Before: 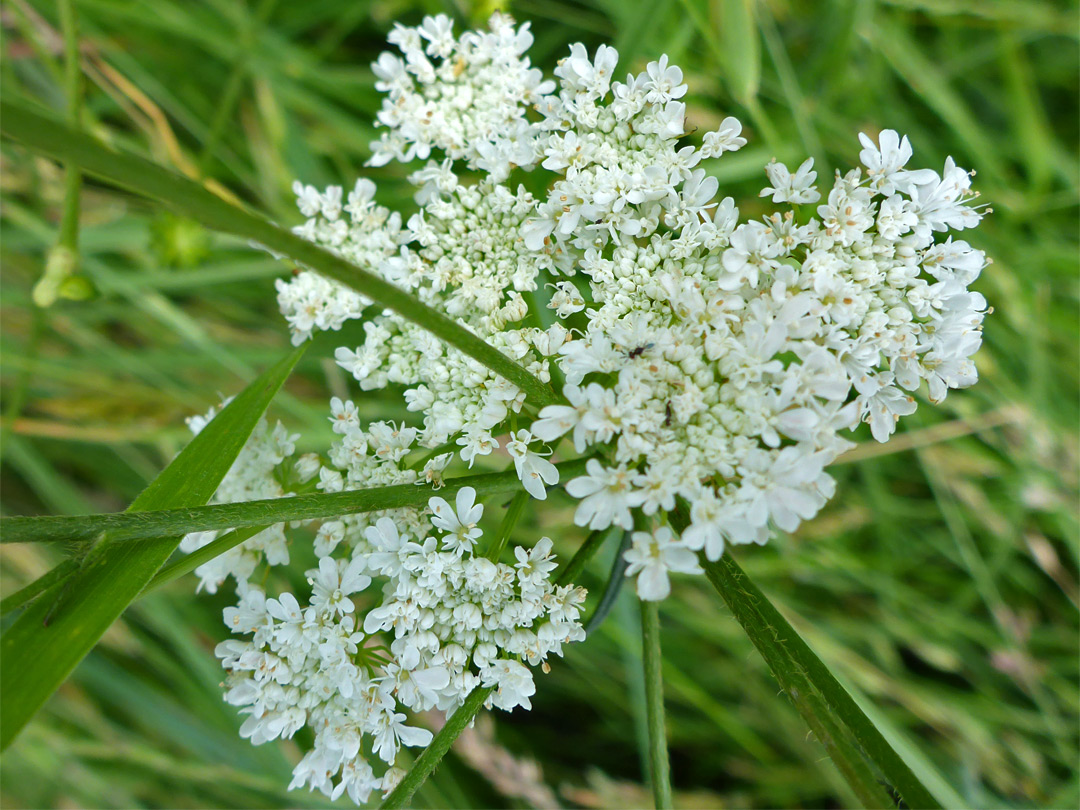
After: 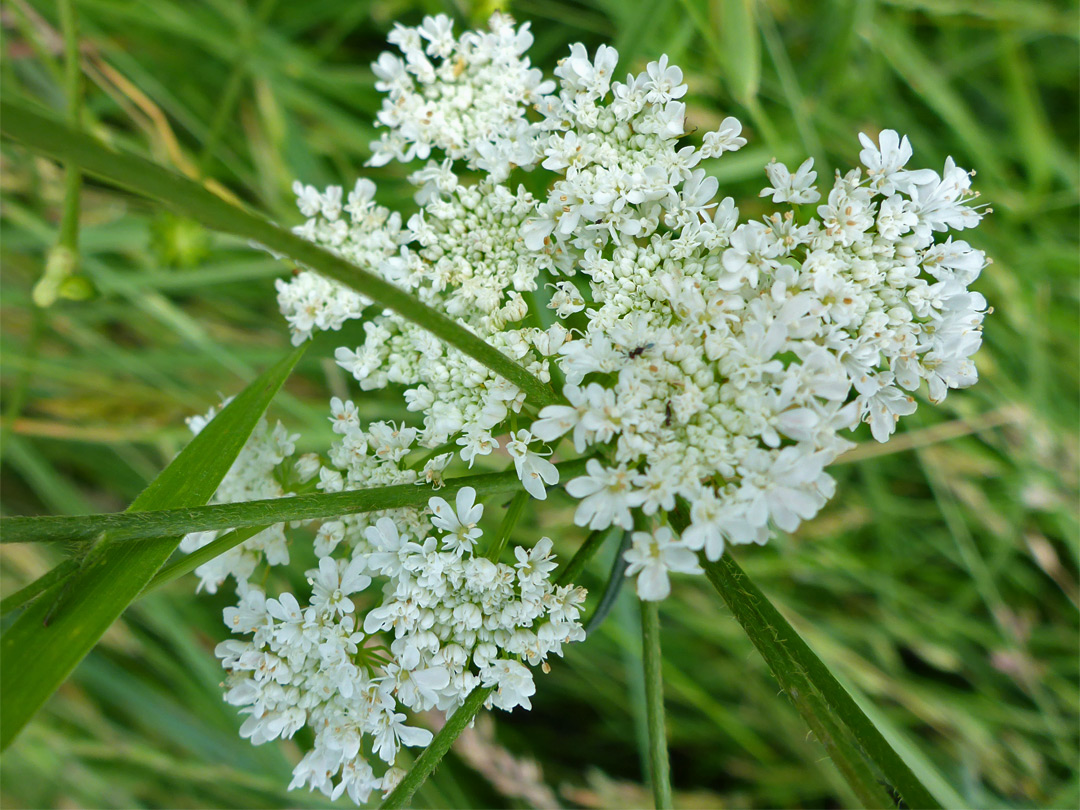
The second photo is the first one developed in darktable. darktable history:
exposure: exposure -0.049 EV, compensate highlight preservation false
